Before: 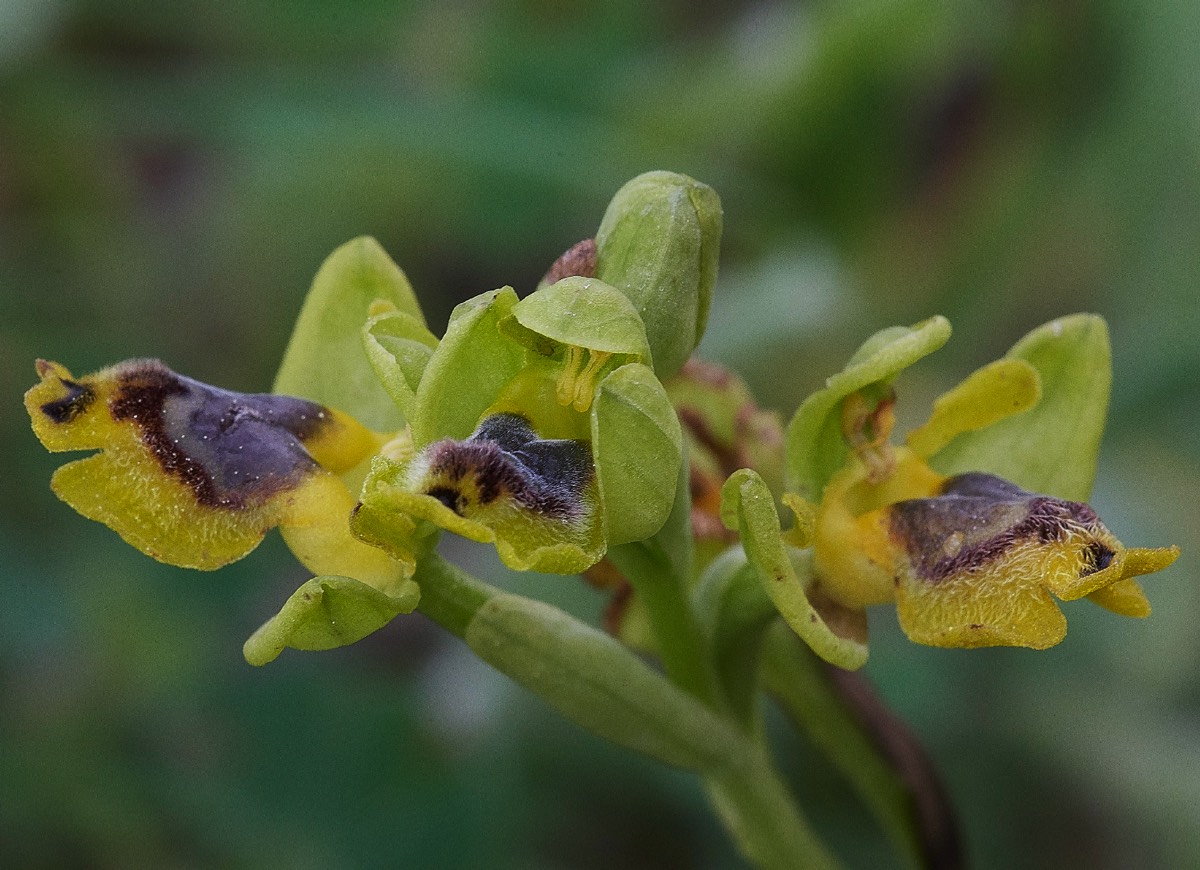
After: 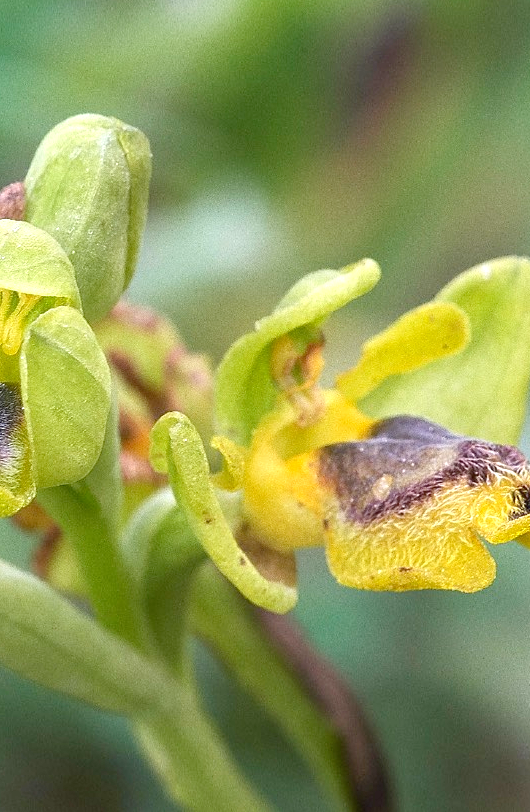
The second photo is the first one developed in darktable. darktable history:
crop: left 47.628%, top 6.643%, right 7.874%
exposure: black level correction 0, exposure 1.1 EV, compensate exposure bias true, compensate highlight preservation false
tone equalizer: on, module defaults
